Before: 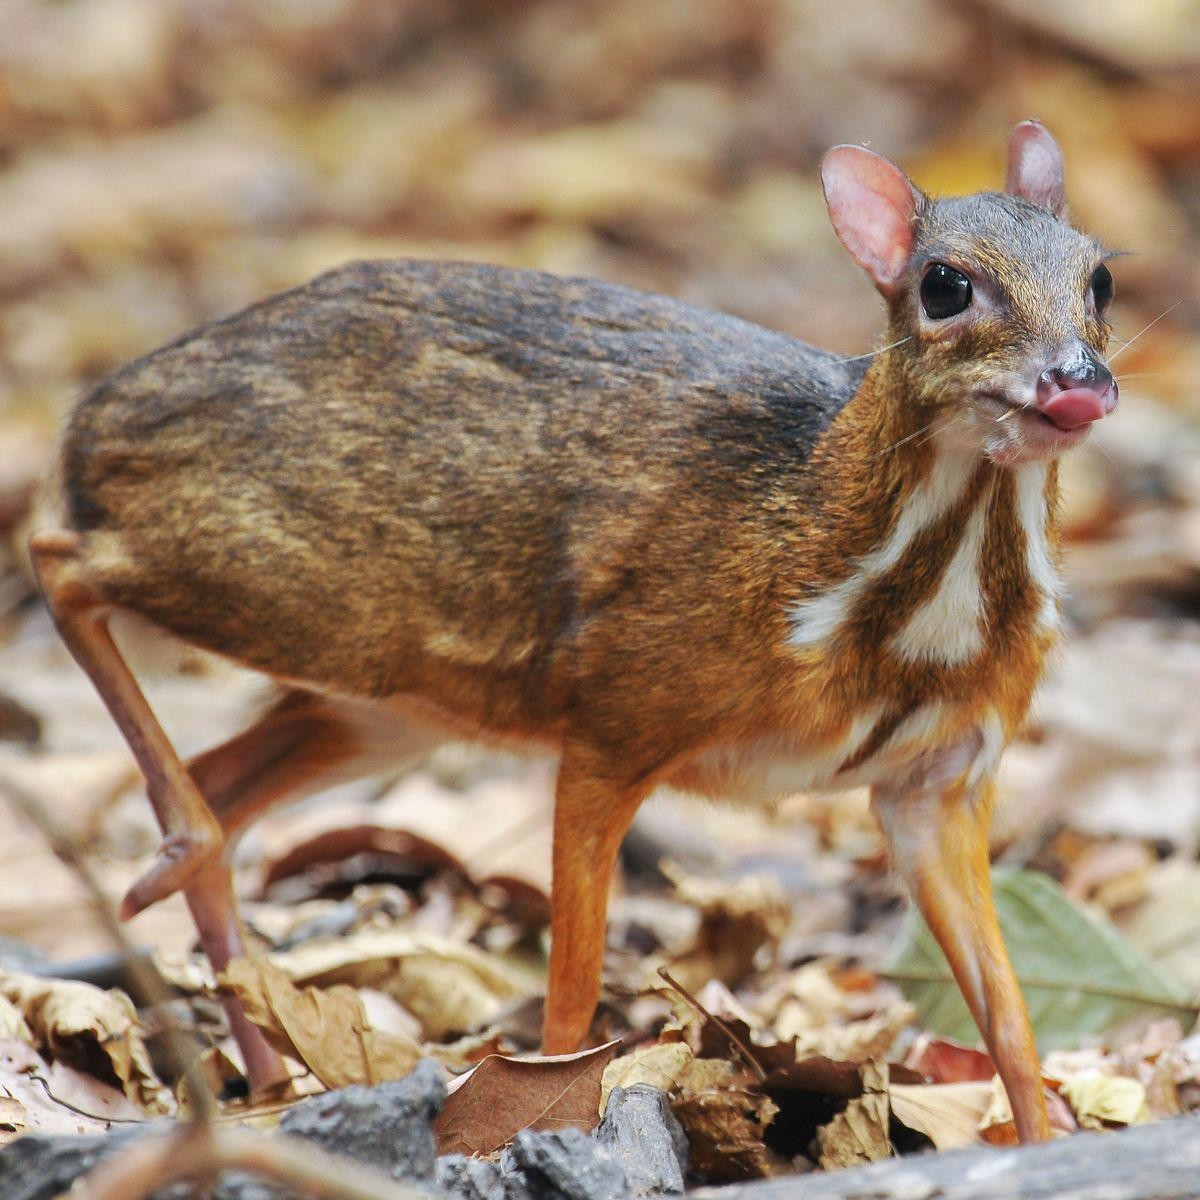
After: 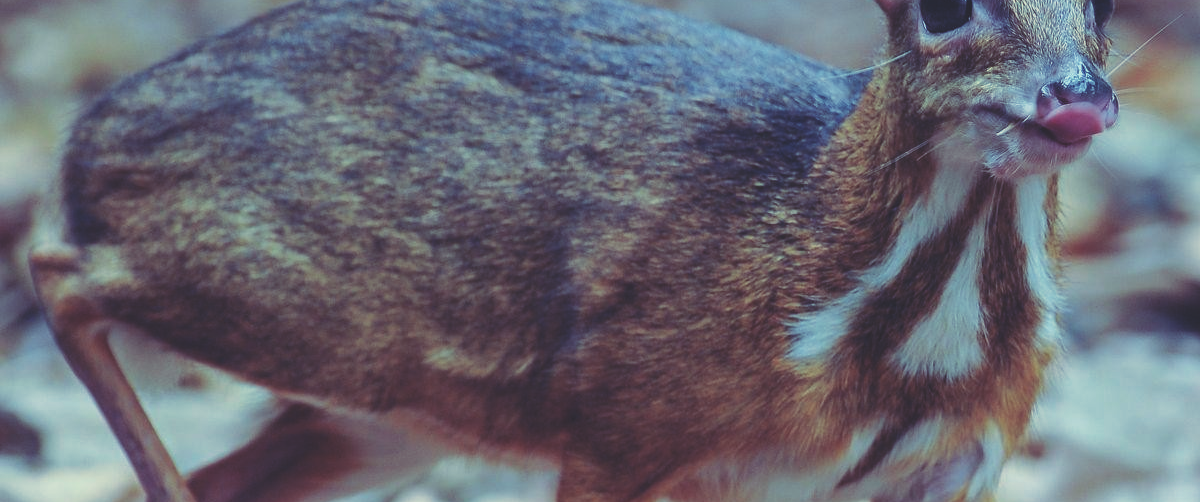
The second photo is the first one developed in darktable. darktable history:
crop and rotate: top 23.84%, bottom 34.294%
shadows and highlights: shadows 0, highlights 40
filmic rgb: white relative exposure 3.9 EV, hardness 4.26
rgb curve: curves: ch0 [(0, 0.186) (0.314, 0.284) (0.576, 0.466) (0.805, 0.691) (0.936, 0.886)]; ch1 [(0, 0.186) (0.314, 0.284) (0.581, 0.534) (0.771, 0.746) (0.936, 0.958)]; ch2 [(0, 0.216) (0.275, 0.39) (1, 1)], mode RGB, independent channels, compensate middle gray true, preserve colors none
